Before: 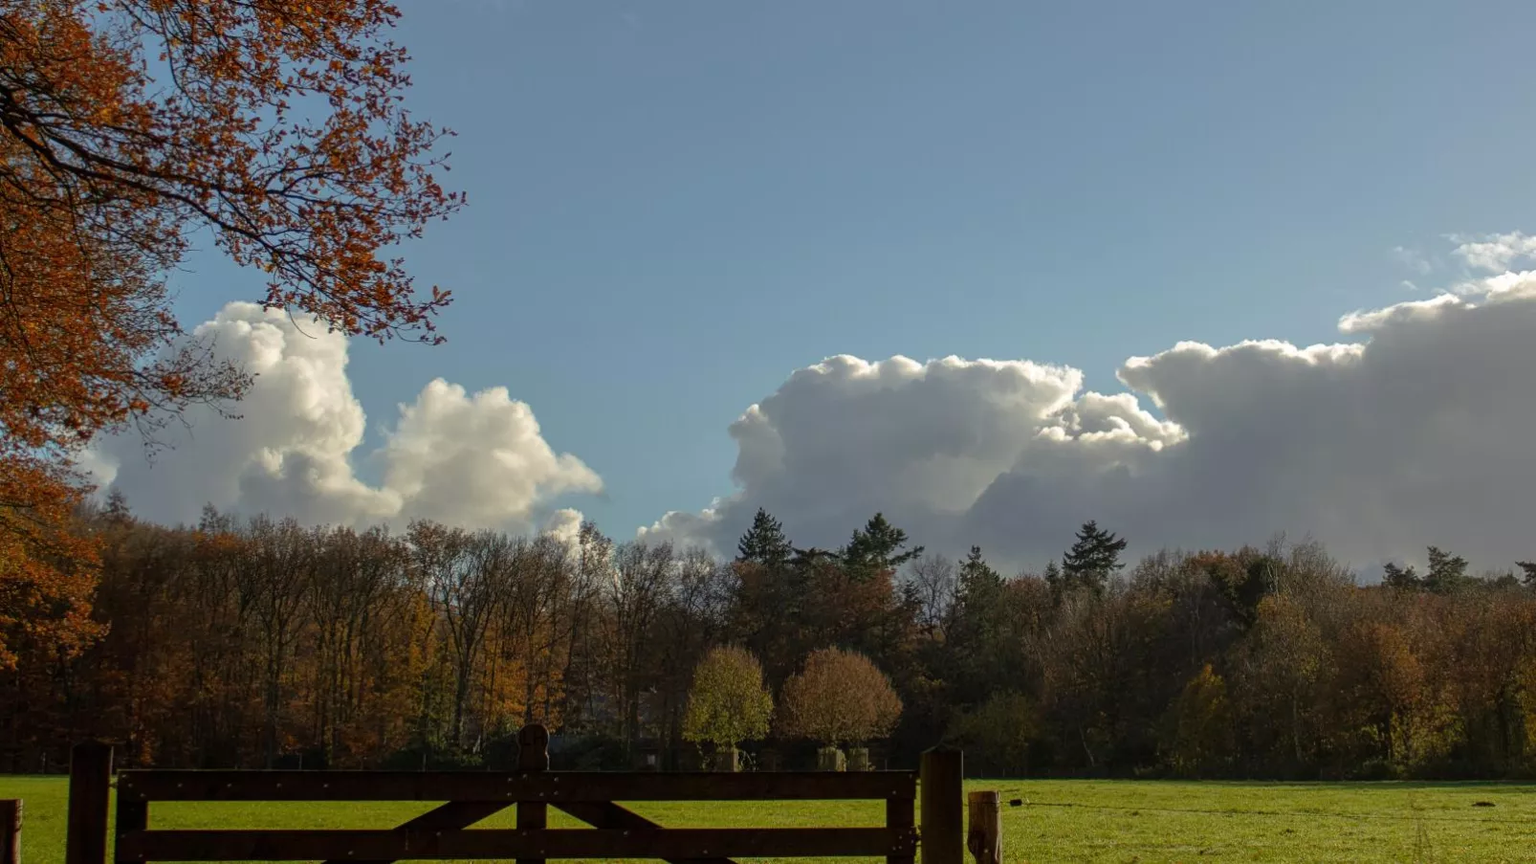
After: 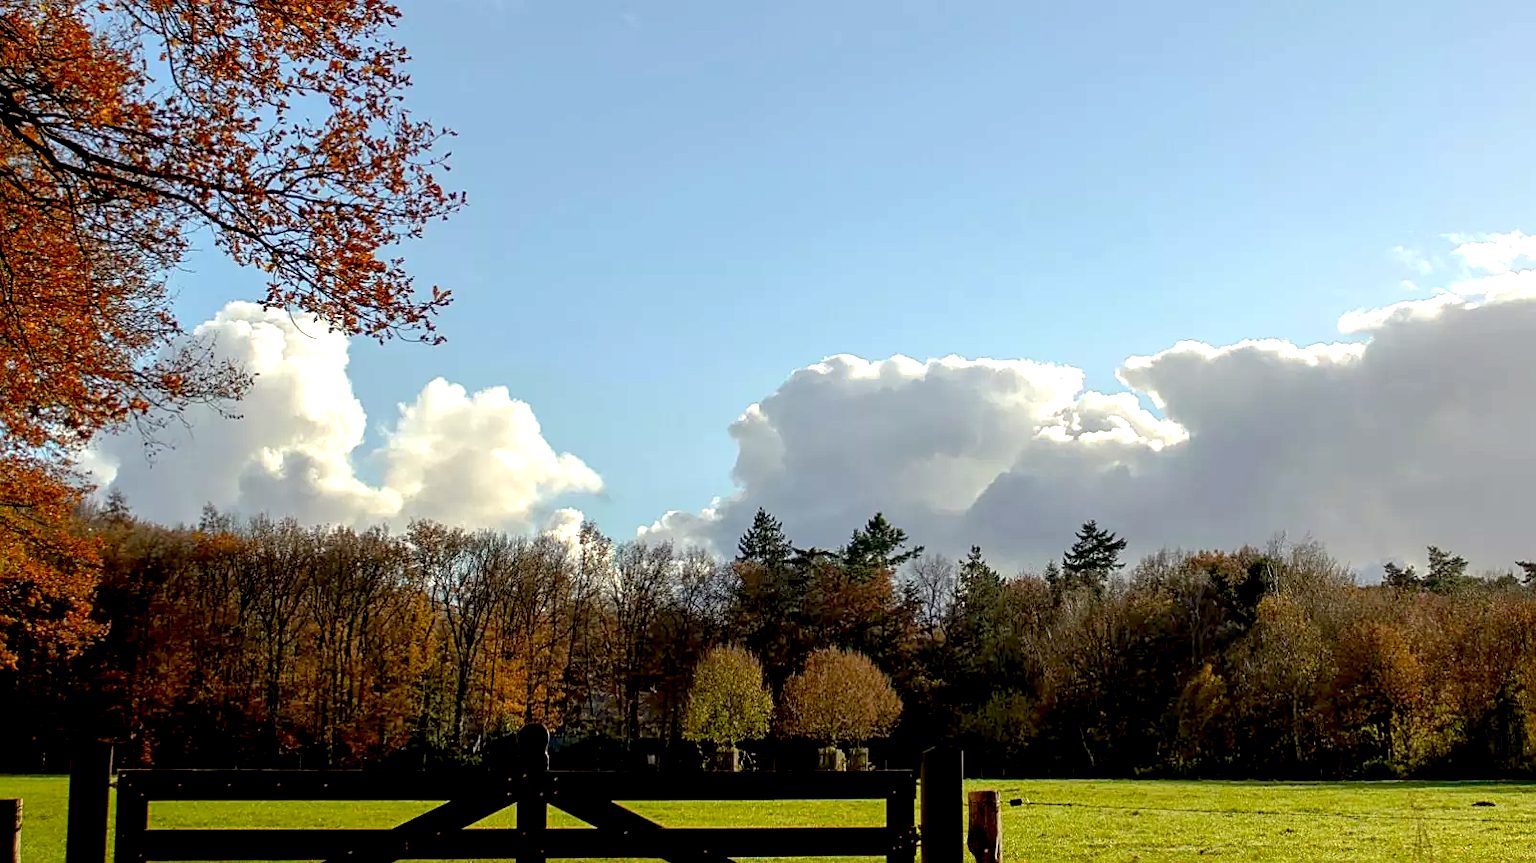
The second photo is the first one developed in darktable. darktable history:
sharpen: on, module defaults
exposure: black level correction 0.011, exposure 1.085 EV, compensate highlight preservation false
